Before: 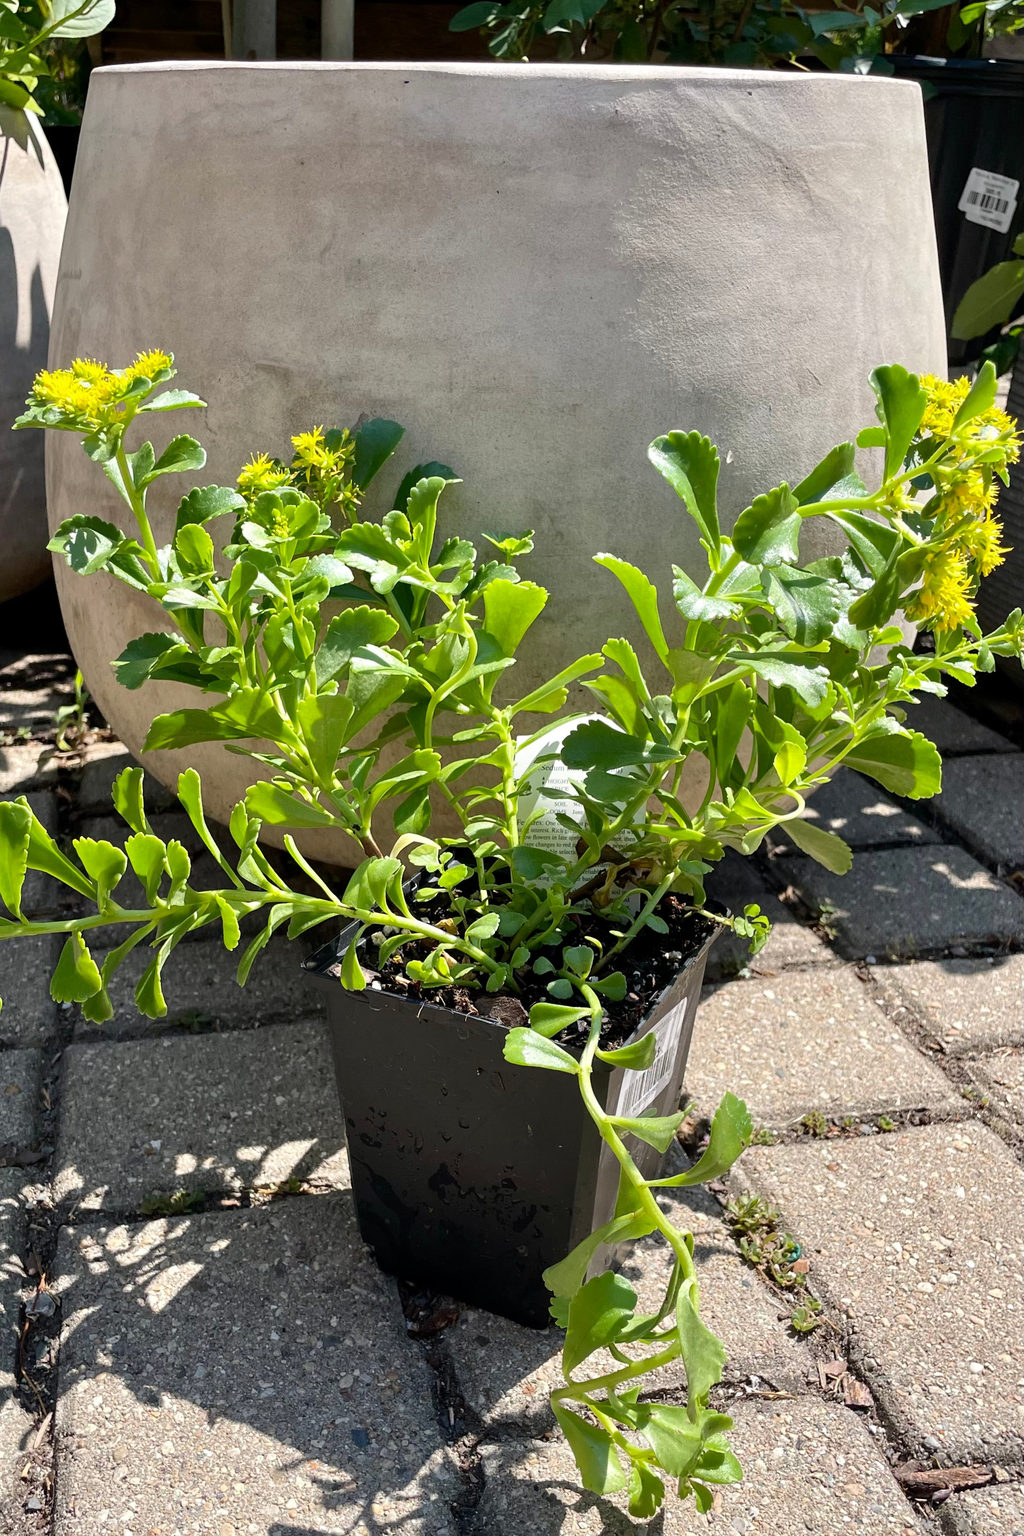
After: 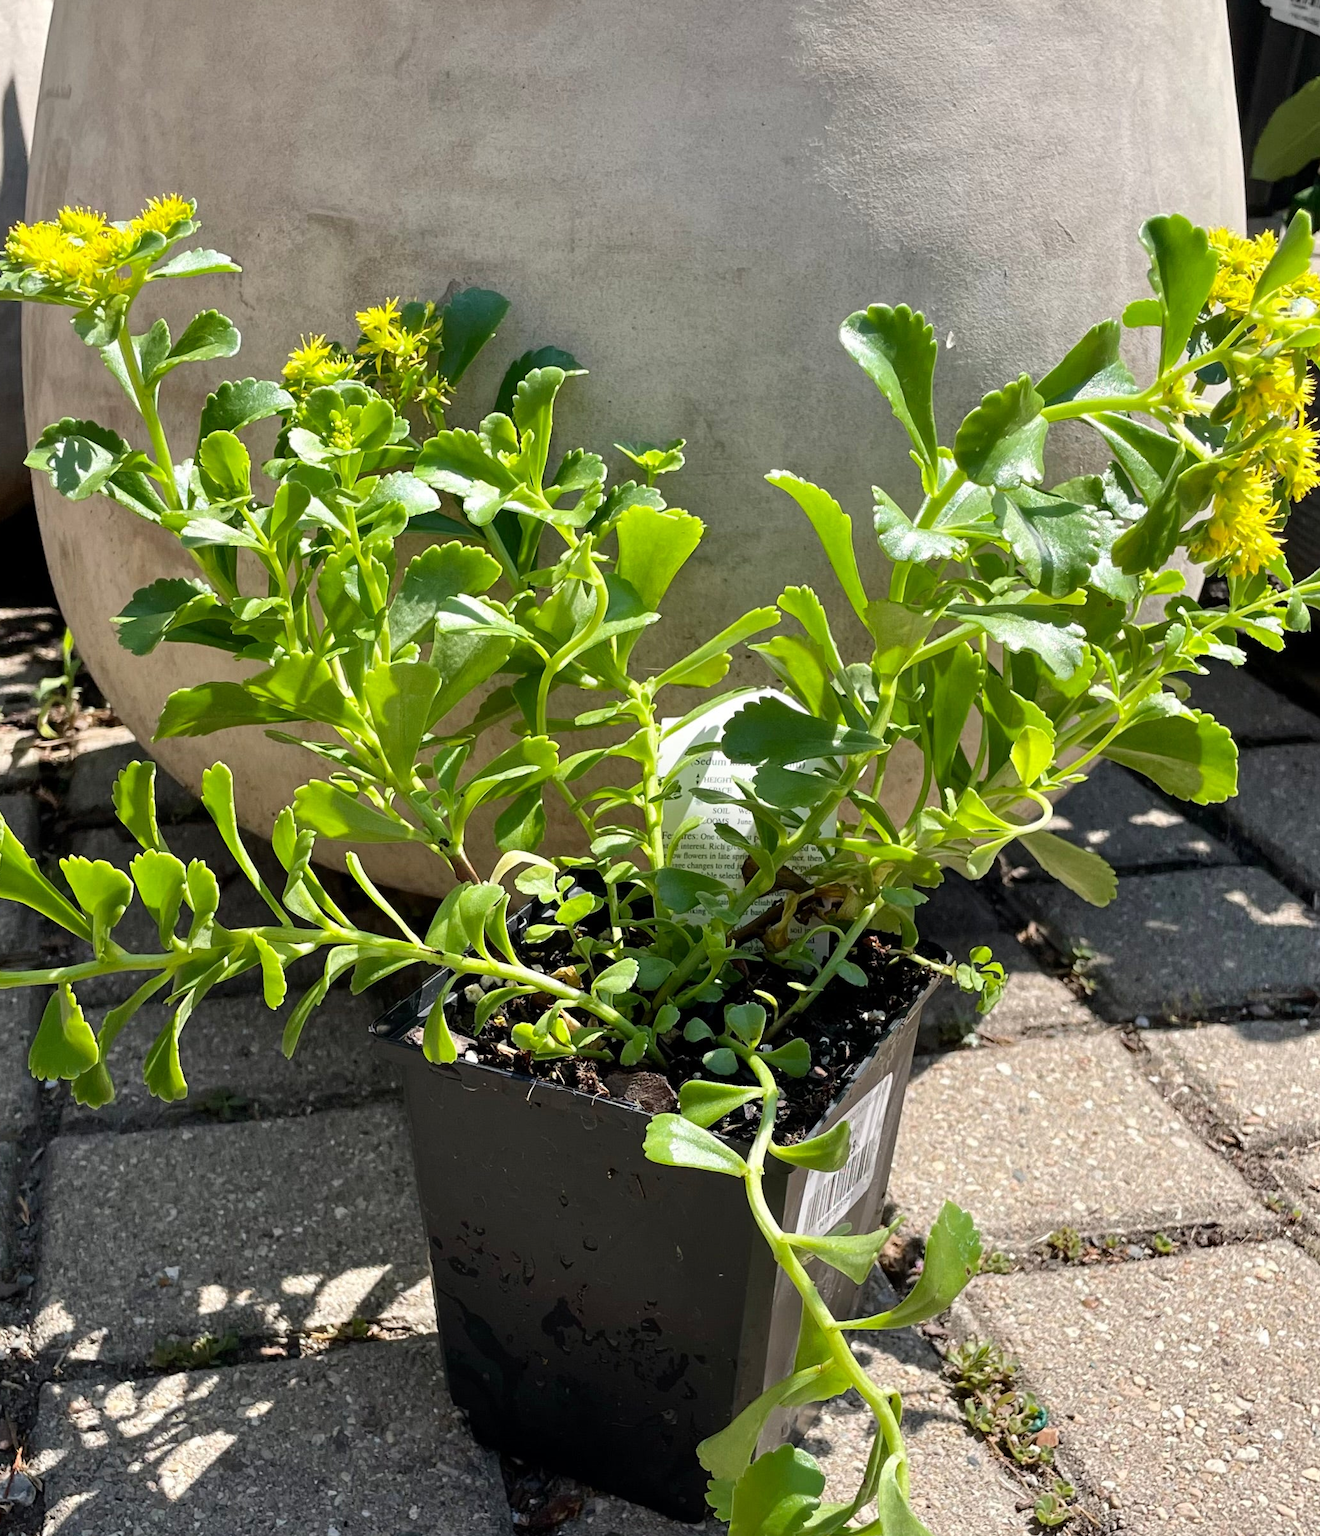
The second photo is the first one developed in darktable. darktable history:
crop and rotate: left 2.86%, top 13.444%, right 2.048%, bottom 12.796%
